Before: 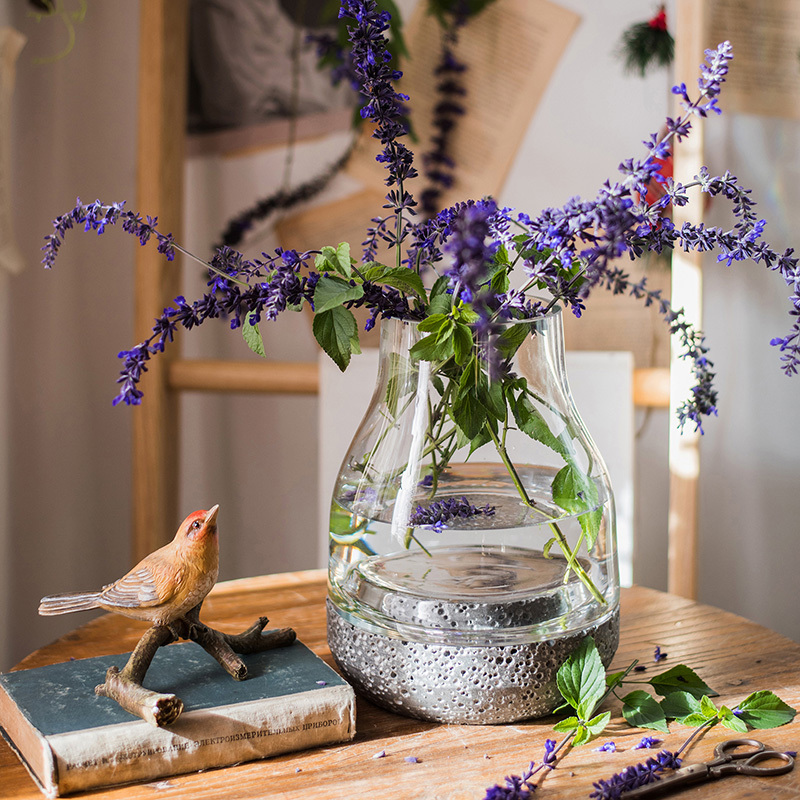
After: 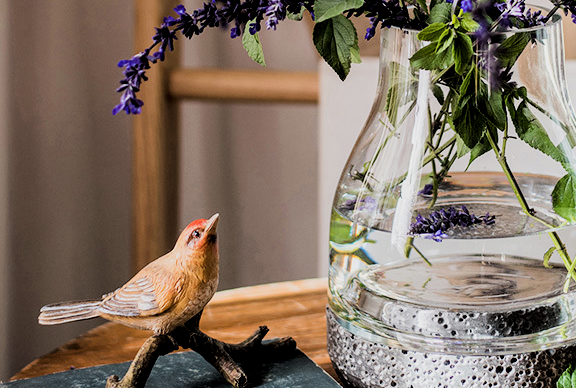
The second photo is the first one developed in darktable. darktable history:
filmic rgb: black relative exposure -5 EV, hardness 2.88, contrast 1.4, highlights saturation mix -30%
local contrast: highlights 100%, shadows 100%, detail 120%, midtone range 0.2
crop: top 36.498%, right 27.964%, bottom 14.995%
